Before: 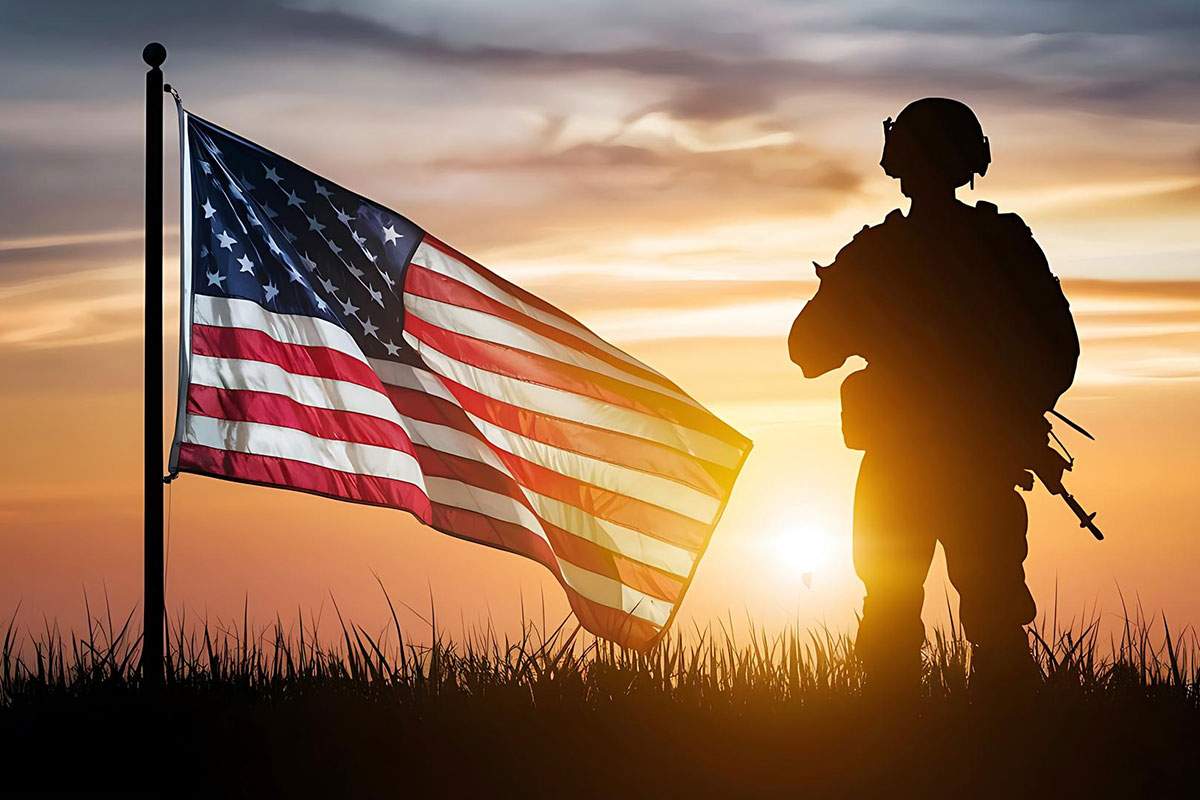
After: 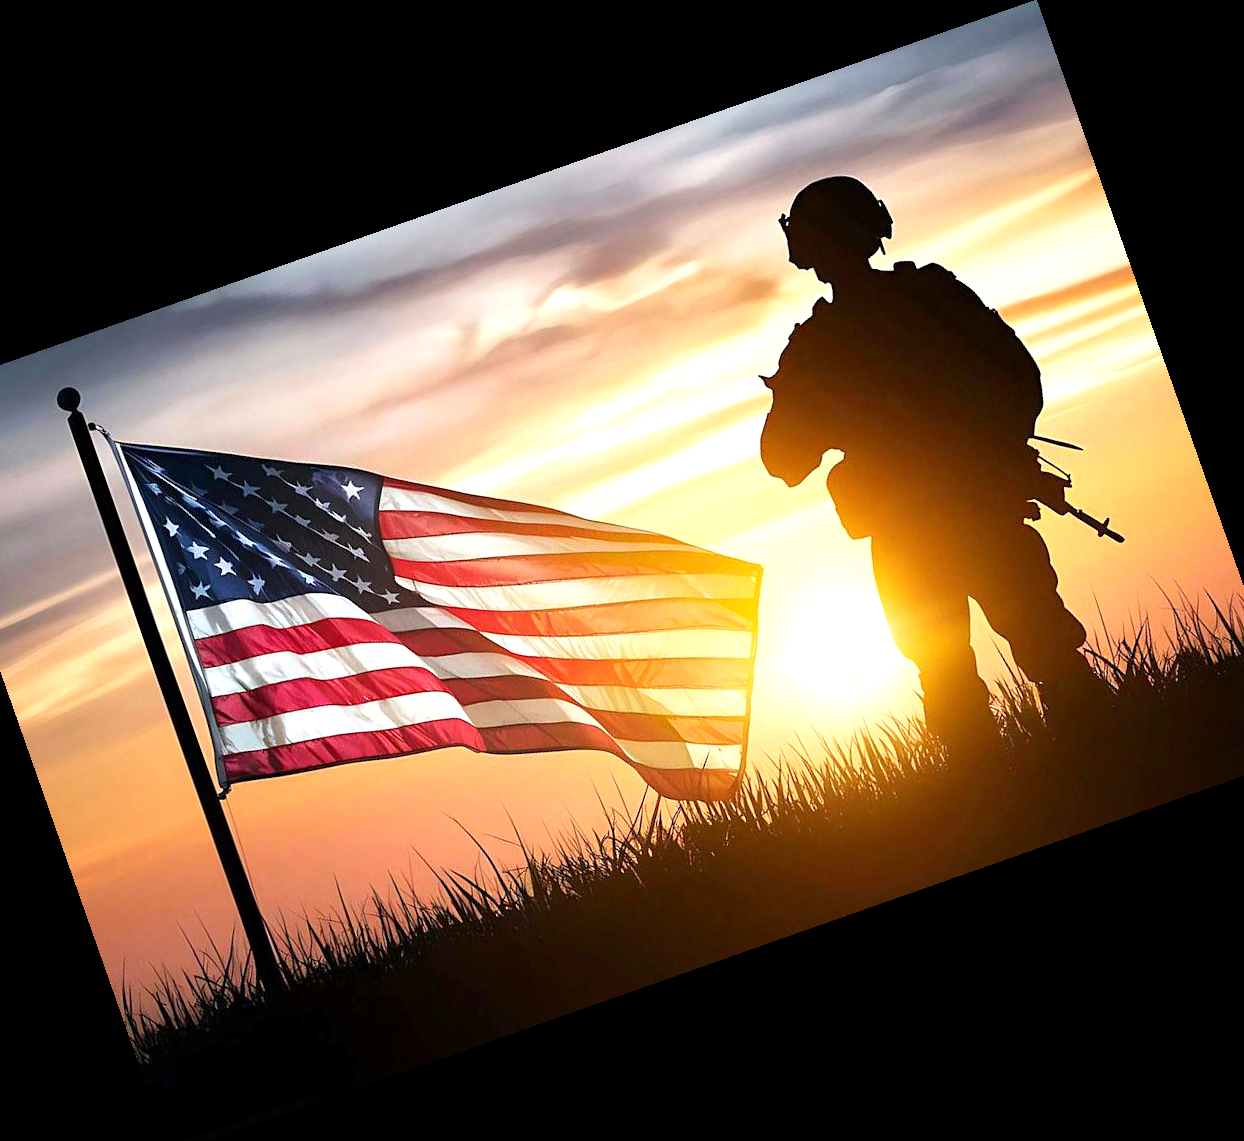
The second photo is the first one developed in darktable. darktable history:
crop and rotate: angle 19.43°, left 6.812%, right 4.125%, bottom 1.087%
exposure: exposure 0.6 EV, compensate highlight preservation false
contrast brightness saturation: contrast 0.08, saturation 0.02
